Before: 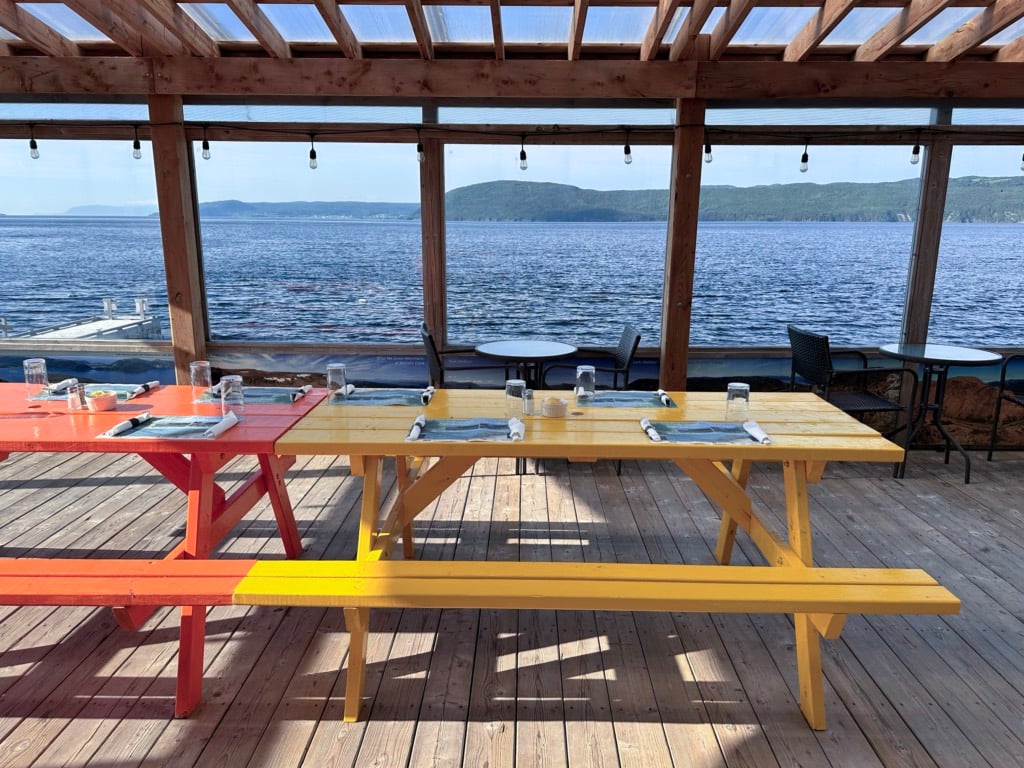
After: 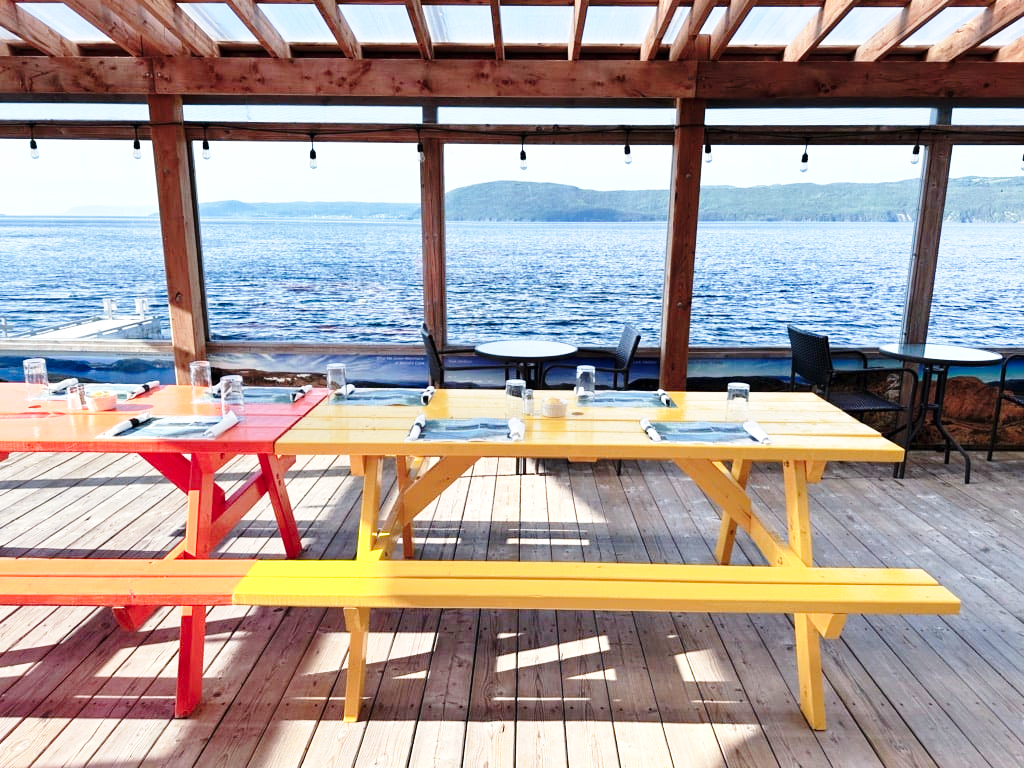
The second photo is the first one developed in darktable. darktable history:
exposure: exposure 0.445 EV, compensate exposure bias true, compensate highlight preservation false
base curve: curves: ch0 [(0, 0) (0.028, 0.03) (0.121, 0.232) (0.46, 0.748) (0.859, 0.968) (1, 1)], preserve colors none
